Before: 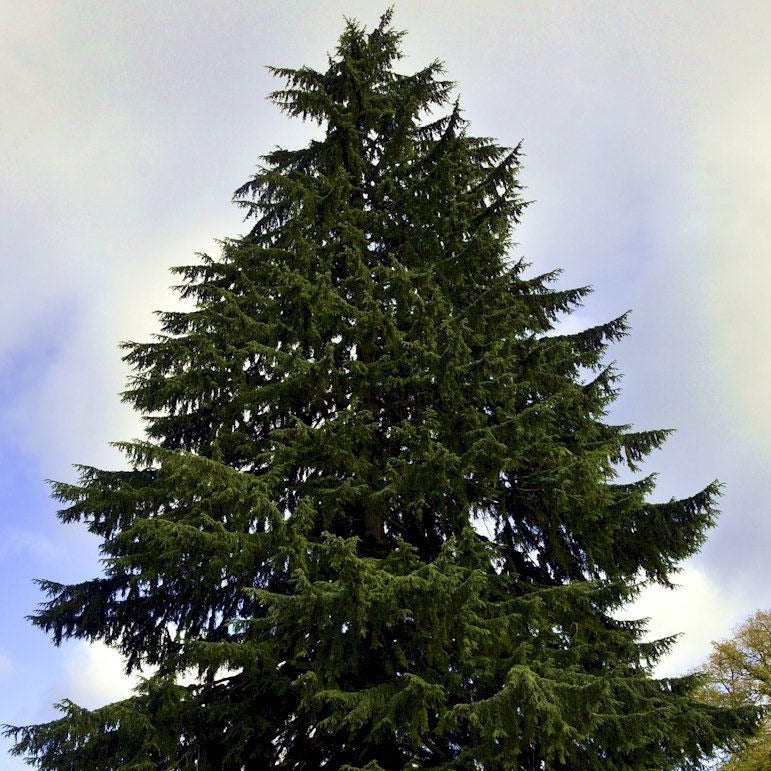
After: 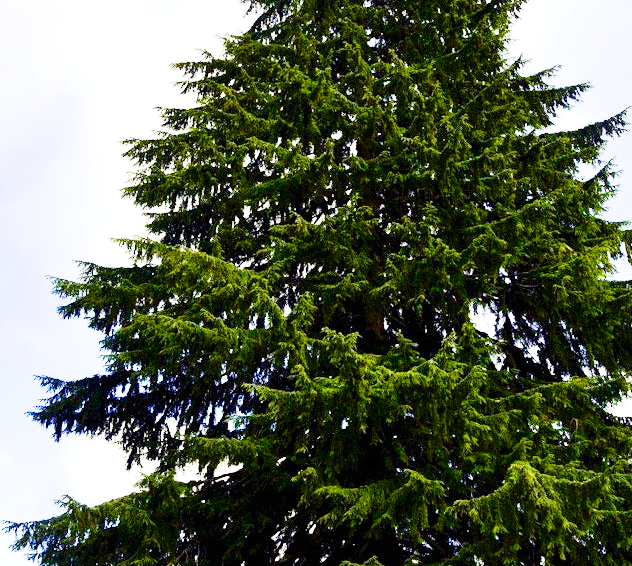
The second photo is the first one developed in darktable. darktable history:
color balance rgb: perceptual saturation grading › global saturation 25%, perceptual saturation grading › highlights -50%, perceptual saturation grading › shadows 30%, perceptual brilliance grading › global brilliance 12%, global vibrance 20%
base curve: curves: ch0 [(0, 0) (0, 0.001) (0.001, 0.001) (0.004, 0.002) (0.007, 0.004) (0.015, 0.013) (0.033, 0.045) (0.052, 0.096) (0.075, 0.17) (0.099, 0.241) (0.163, 0.42) (0.219, 0.55) (0.259, 0.616) (0.327, 0.722) (0.365, 0.765) (0.522, 0.873) (0.547, 0.881) (0.689, 0.919) (0.826, 0.952) (1, 1)], preserve colors none
crop: top 26.531%, right 17.959%
